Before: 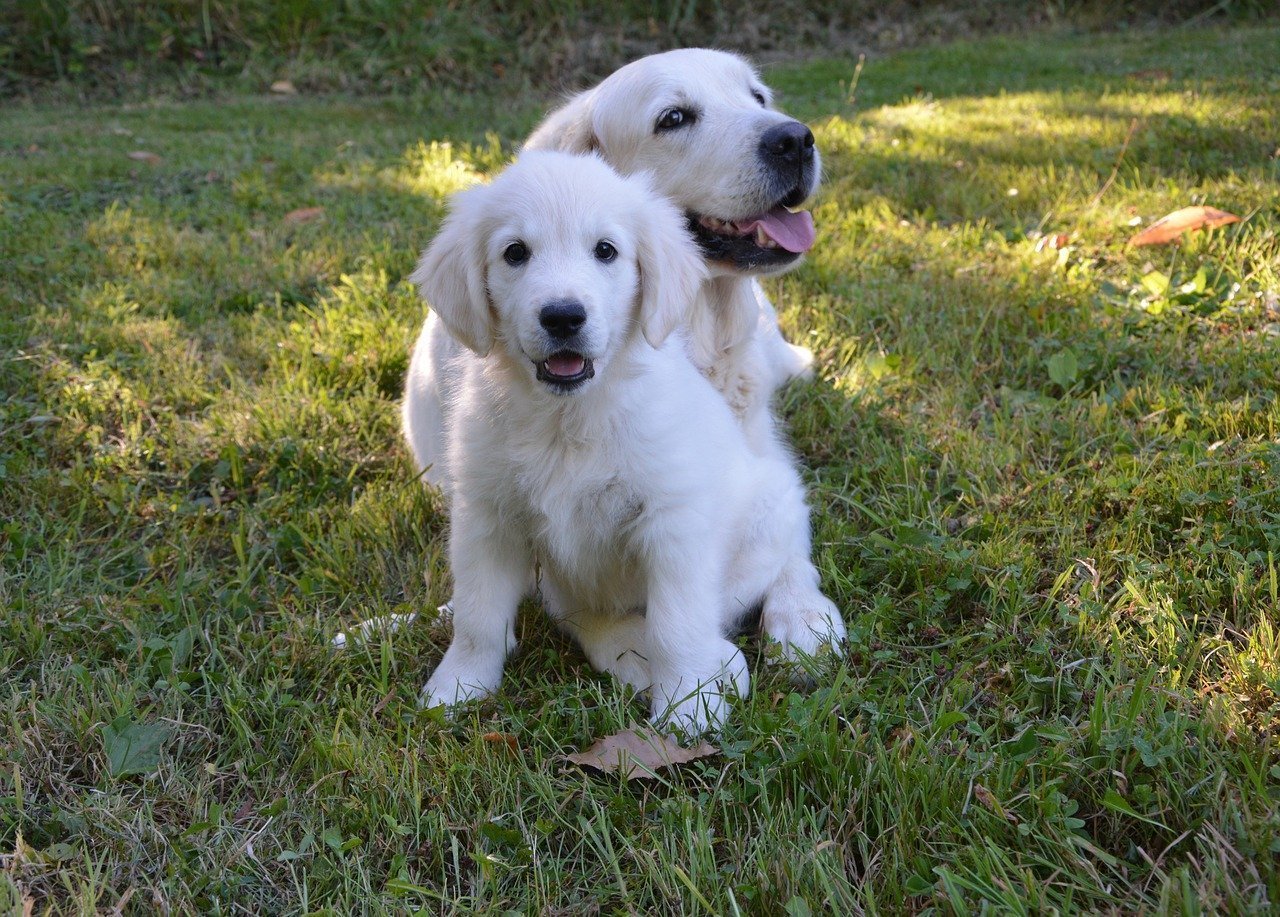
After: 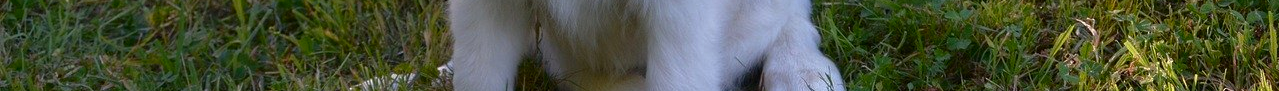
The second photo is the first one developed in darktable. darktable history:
contrast brightness saturation: contrast 0.23, brightness 0.1, saturation 0.29
crop and rotate: top 59.084%, bottom 30.916%
base curve: curves: ch0 [(0, 0) (0.826, 0.587) (1, 1)]
